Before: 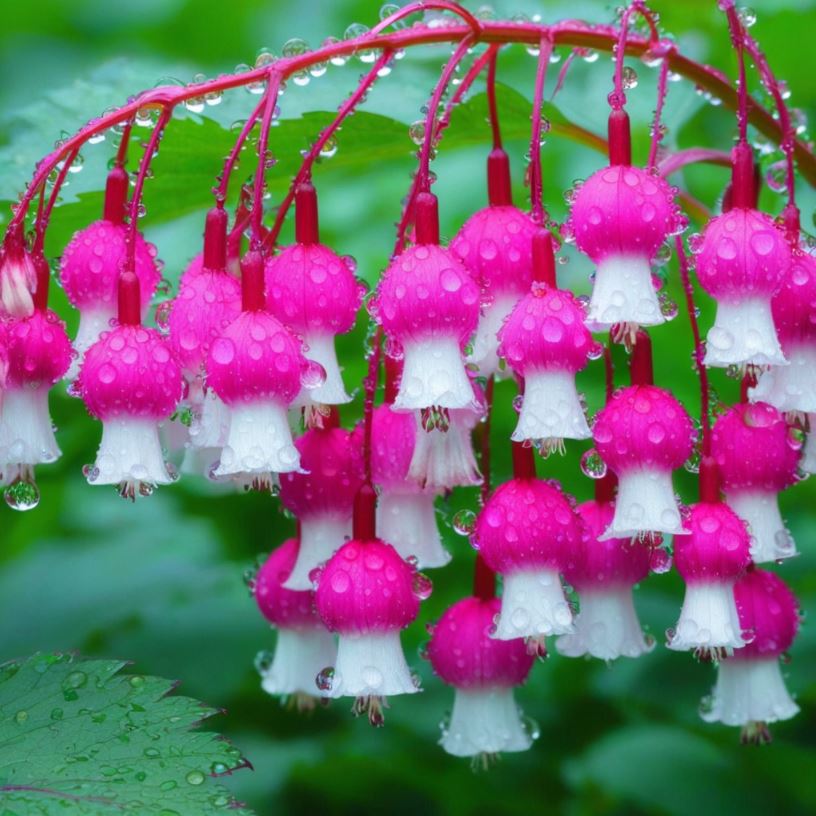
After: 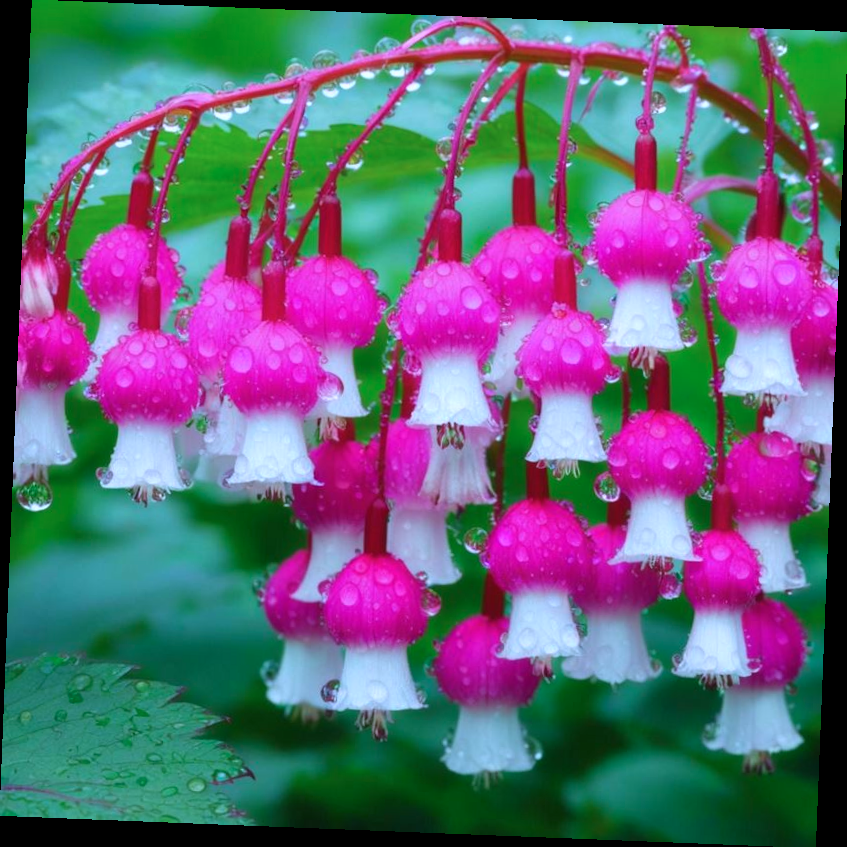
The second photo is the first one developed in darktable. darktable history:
color calibration: illuminant as shot in camera, x 0.37, y 0.382, temperature 4313.32 K
rotate and perspective: rotation 2.27°, automatic cropping off
